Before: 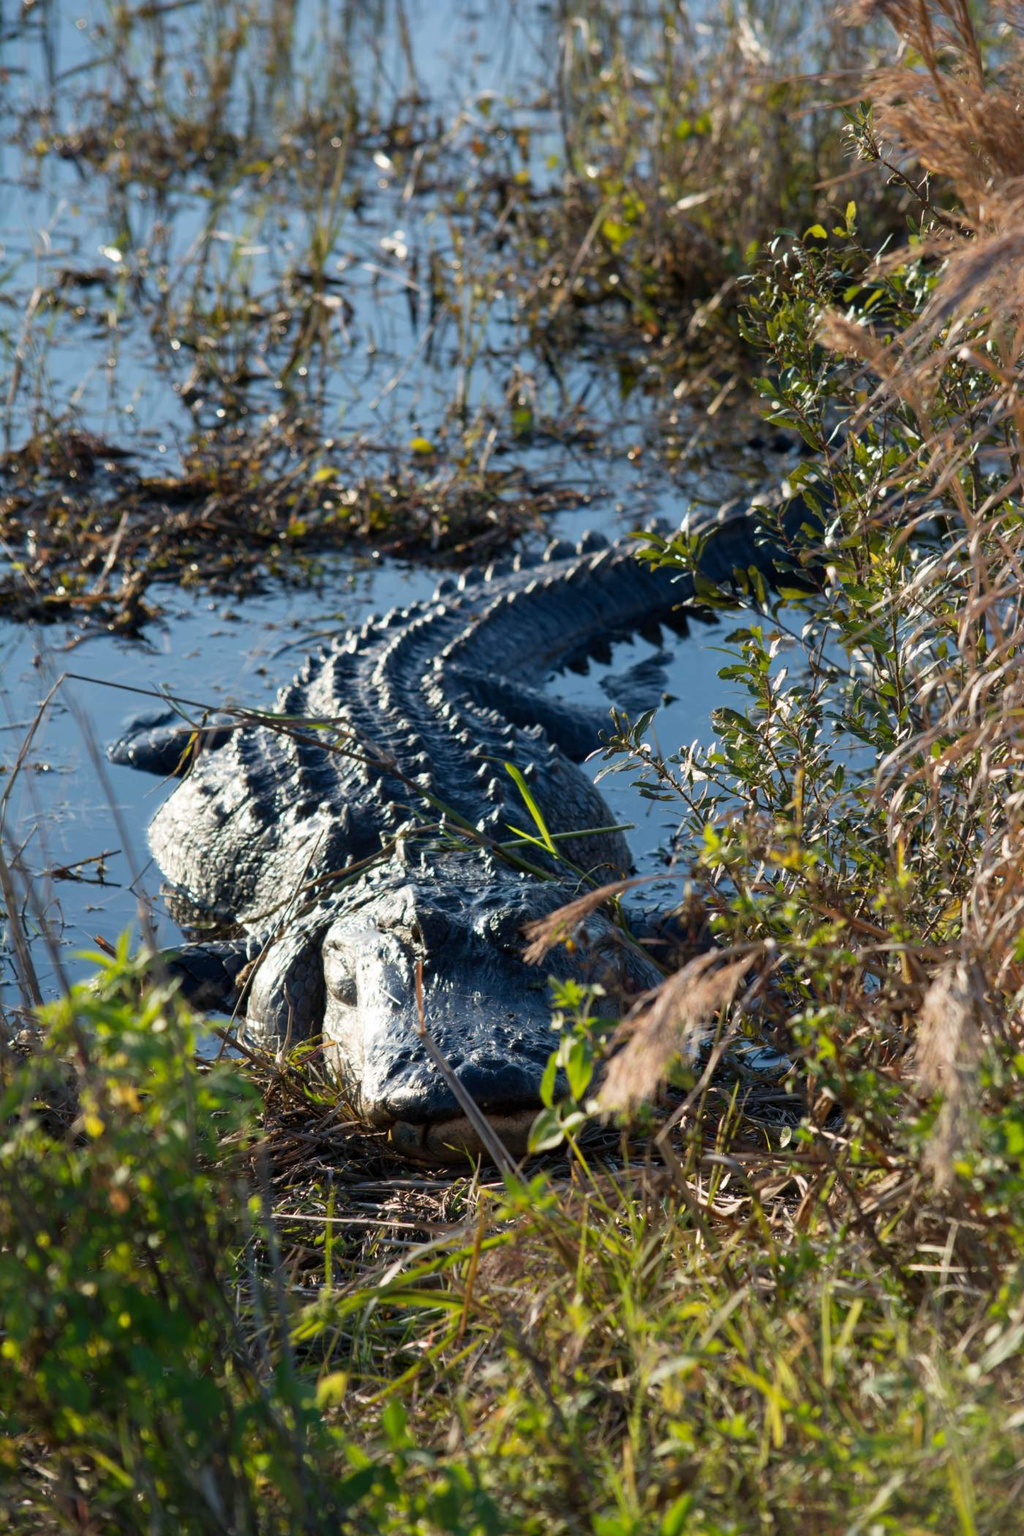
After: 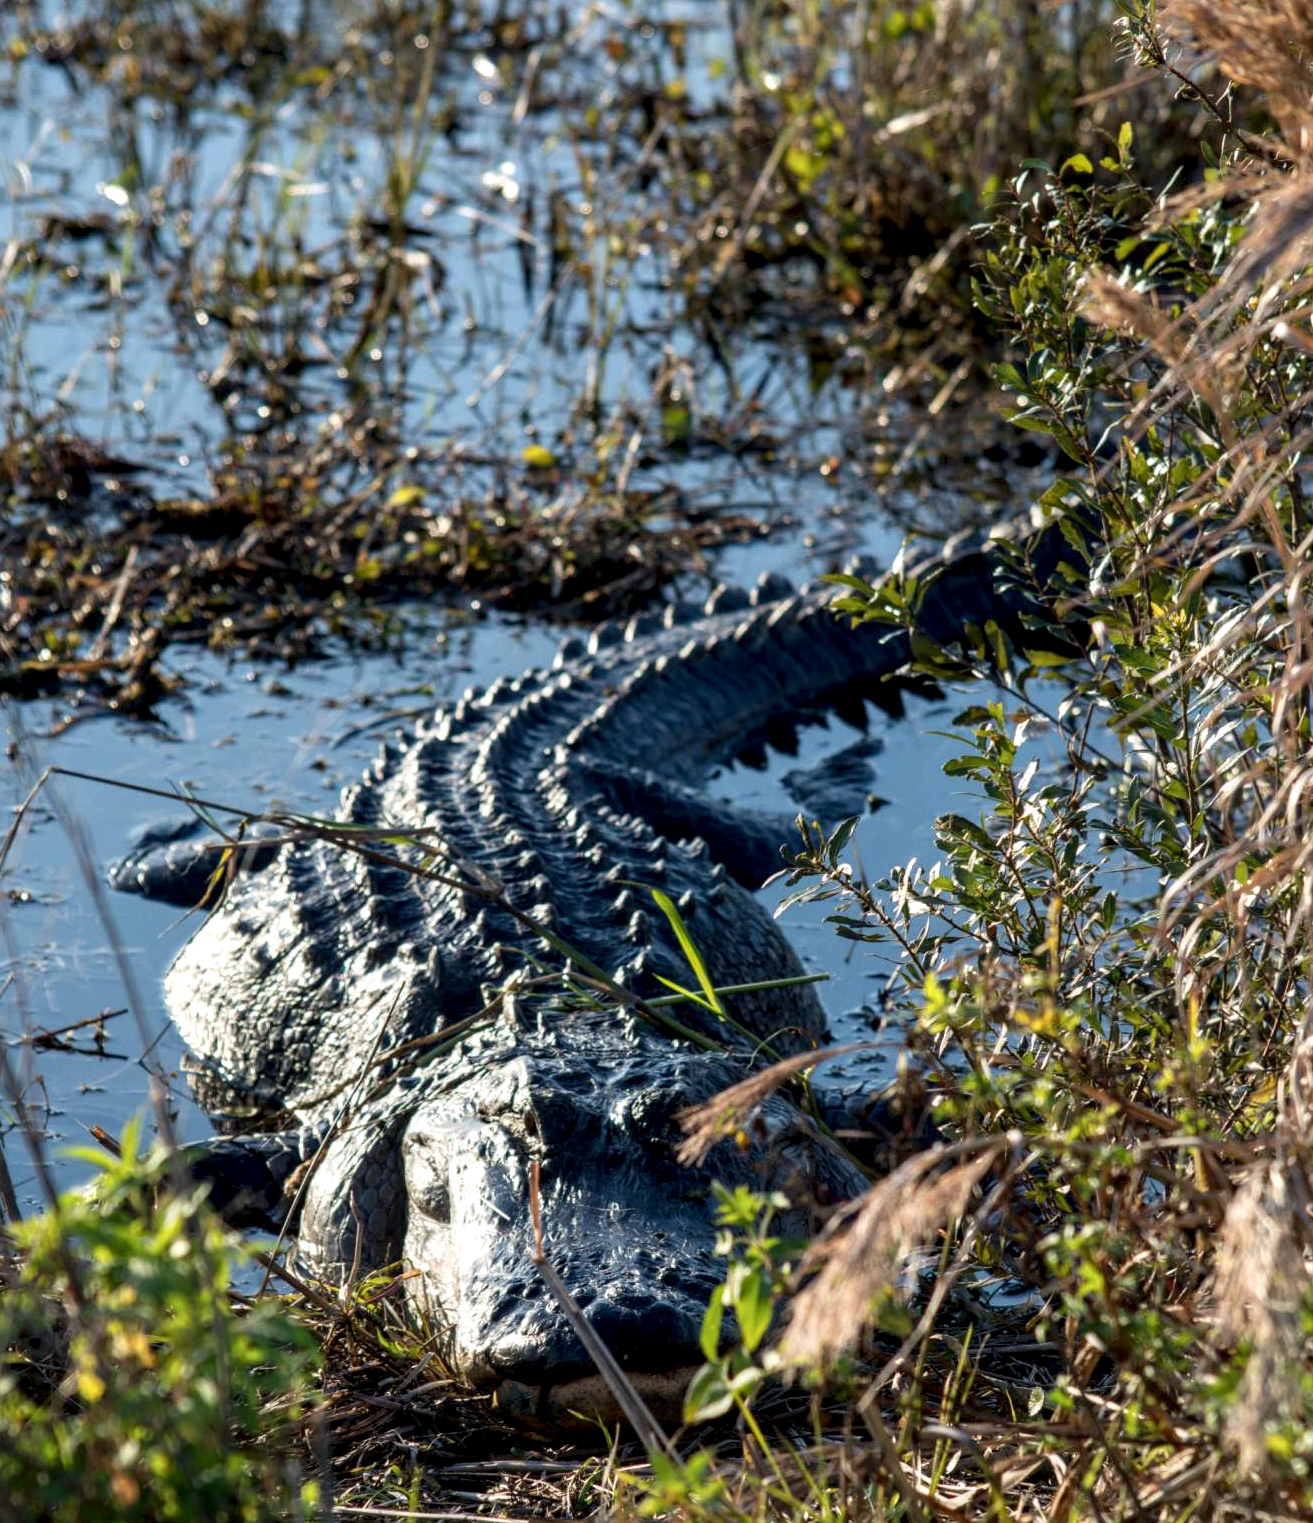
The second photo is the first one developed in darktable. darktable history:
crop: left 2.737%, top 7.287%, right 3.421%, bottom 20.179%
local contrast: detail 150%
